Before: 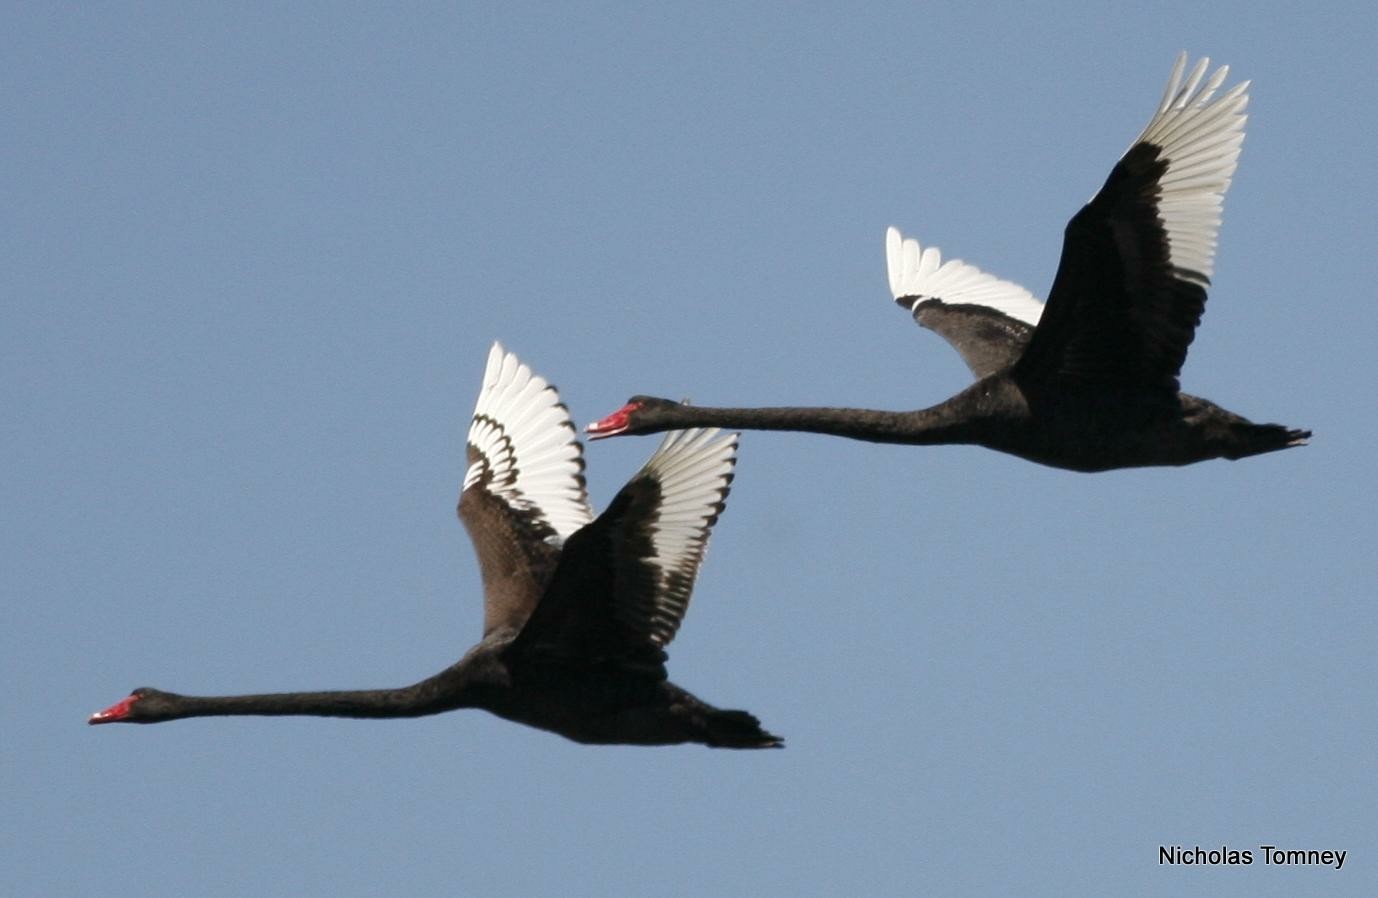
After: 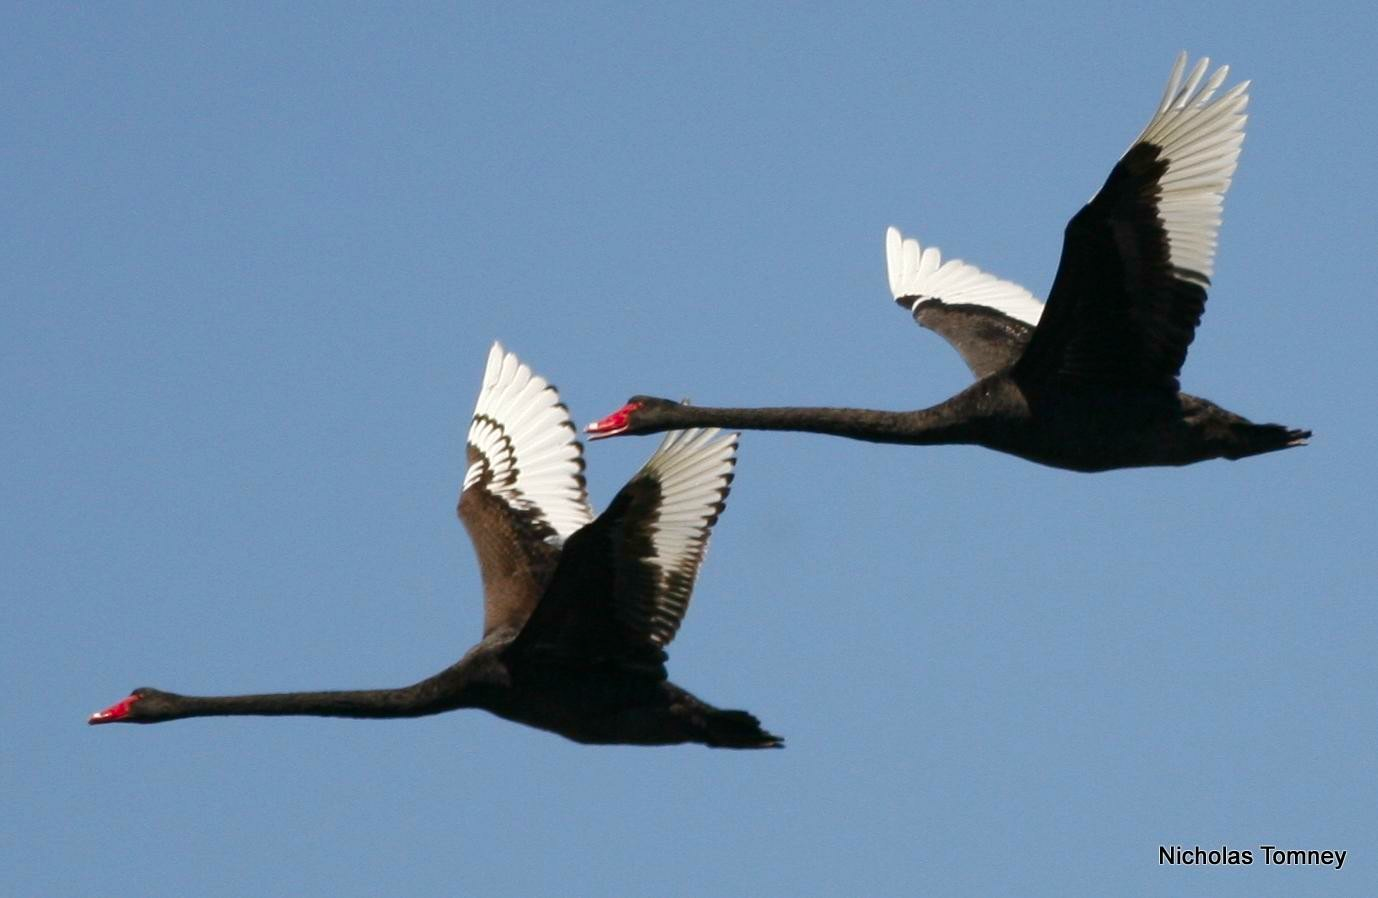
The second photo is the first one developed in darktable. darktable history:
contrast brightness saturation: brightness -0.029, saturation 0.342
